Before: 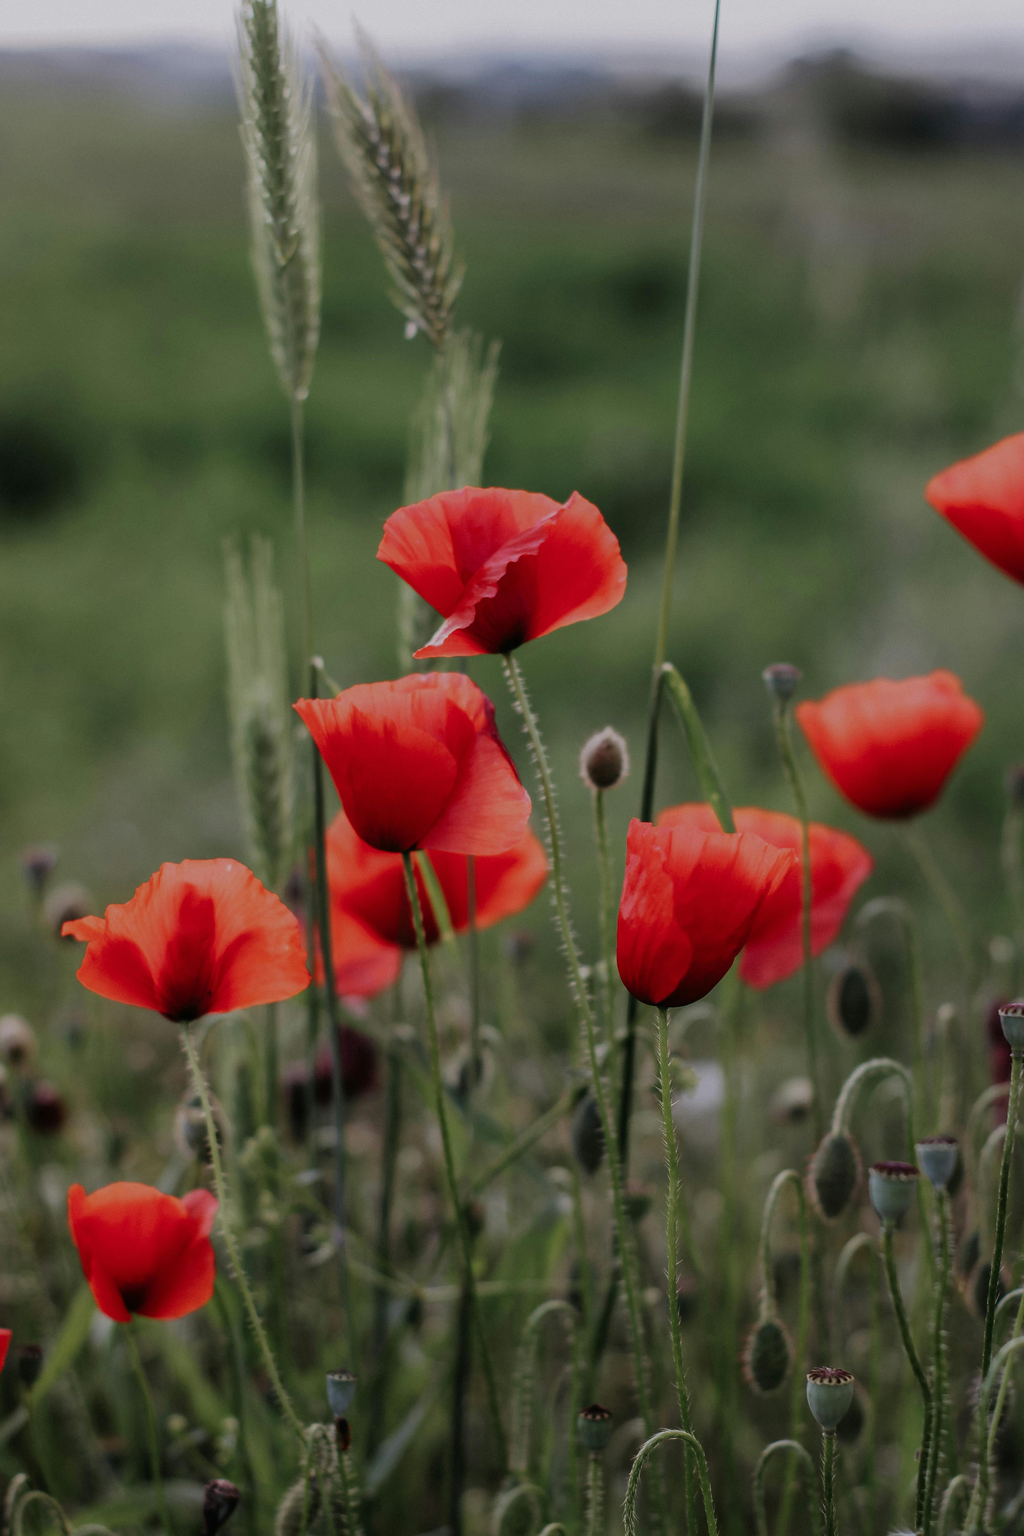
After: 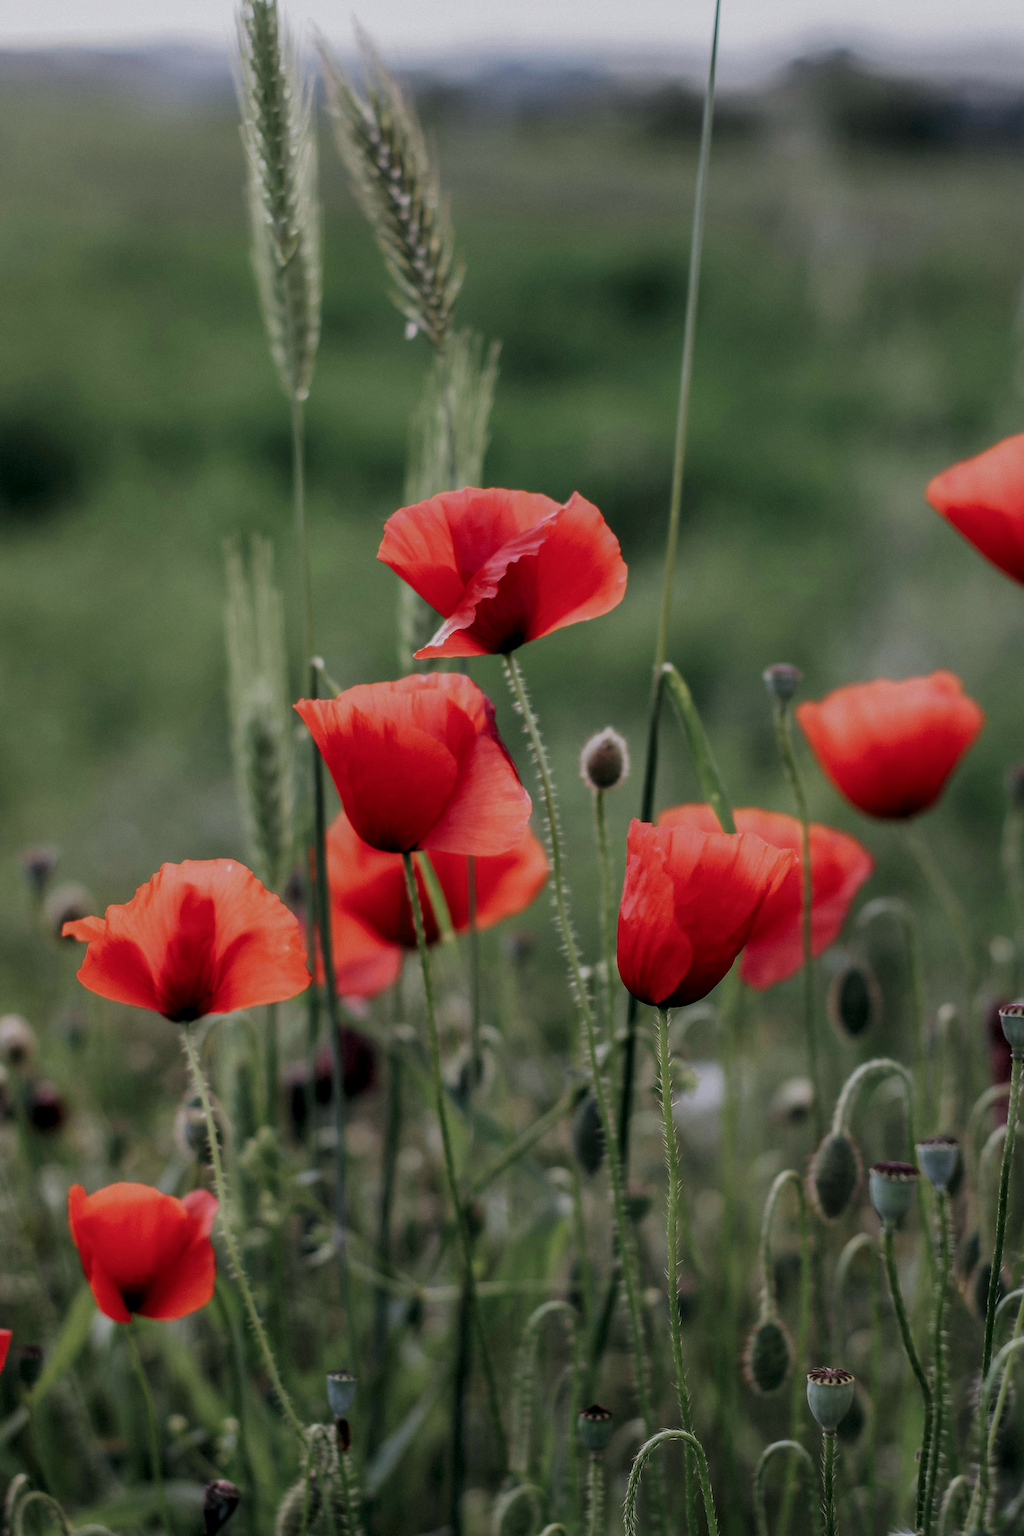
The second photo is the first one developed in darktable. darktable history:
local contrast: on, module defaults
color balance: mode lift, gamma, gain (sRGB), lift [1, 1, 1.022, 1.026]
color correction: highlights a* -0.182, highlights b* -0.124
sharpen: amount 0.2
